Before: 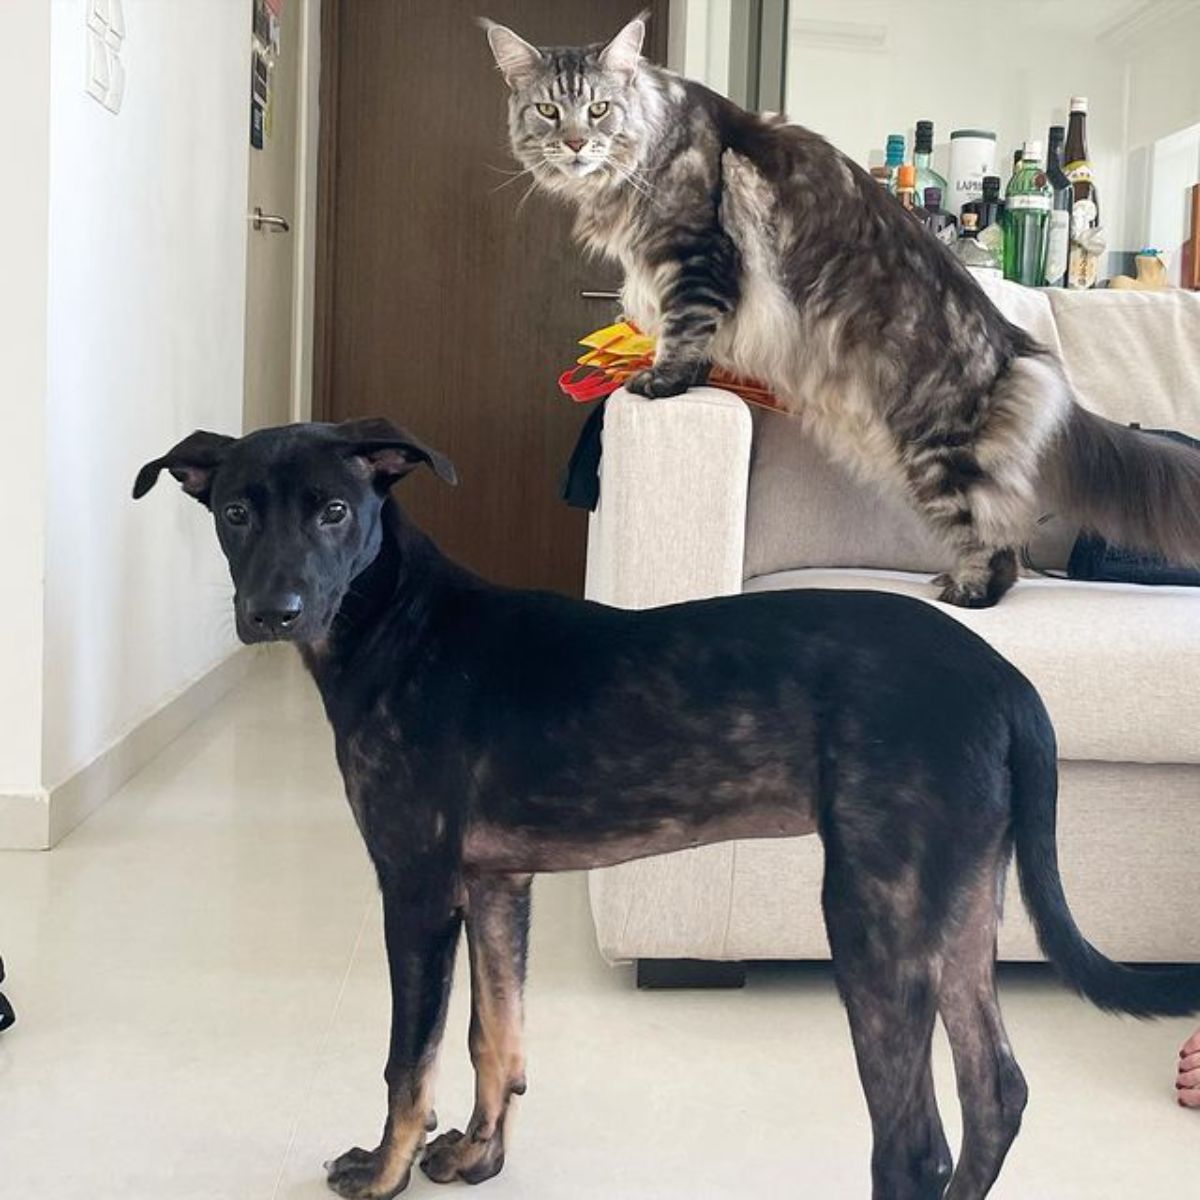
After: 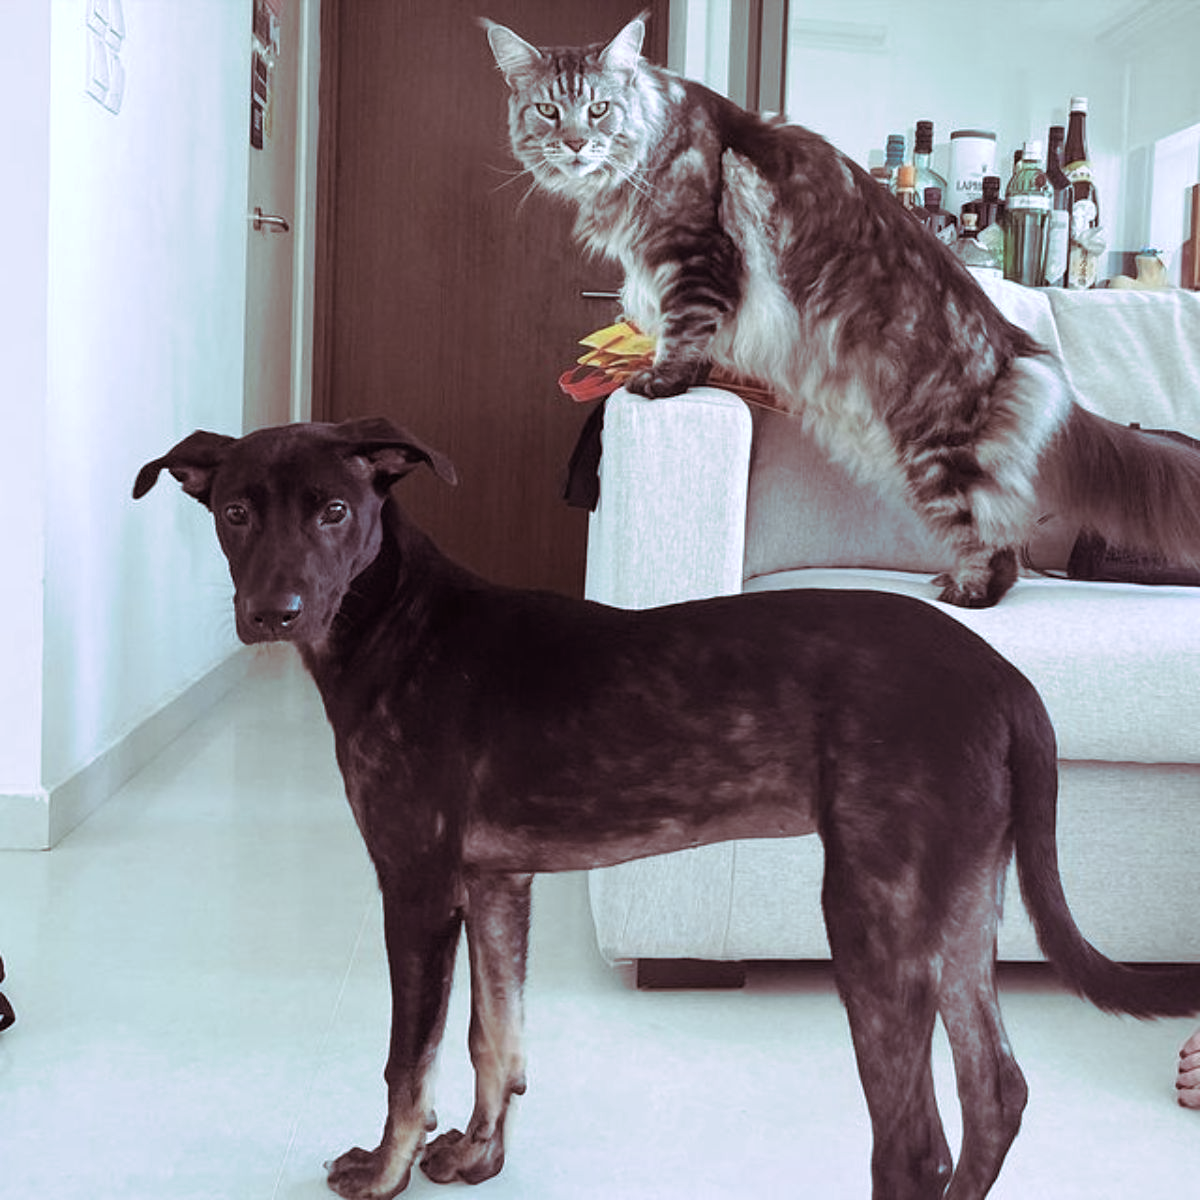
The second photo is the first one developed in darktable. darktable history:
color correction: highlights a* -12.64, highlights b* -18.1, saturation 0.7
split-toning: highlights › hue 298.8°, highlights › saturation 0.73, compress 41.76%
